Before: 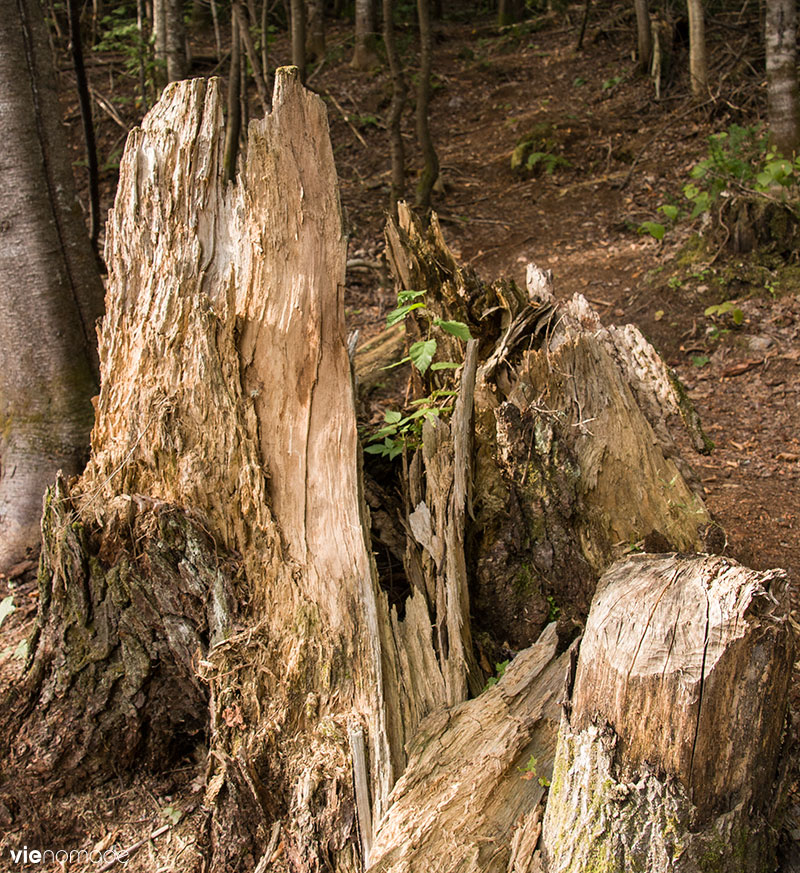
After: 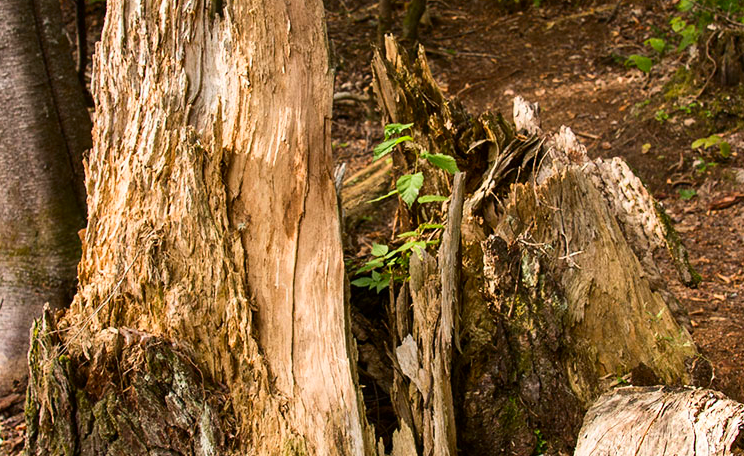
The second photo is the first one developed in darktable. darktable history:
crop: left 1.744%, top 19.225%, right 5.069%, bottom 28.357%
contrast brightness saturation: contrast 0.16, saturation 0.32
